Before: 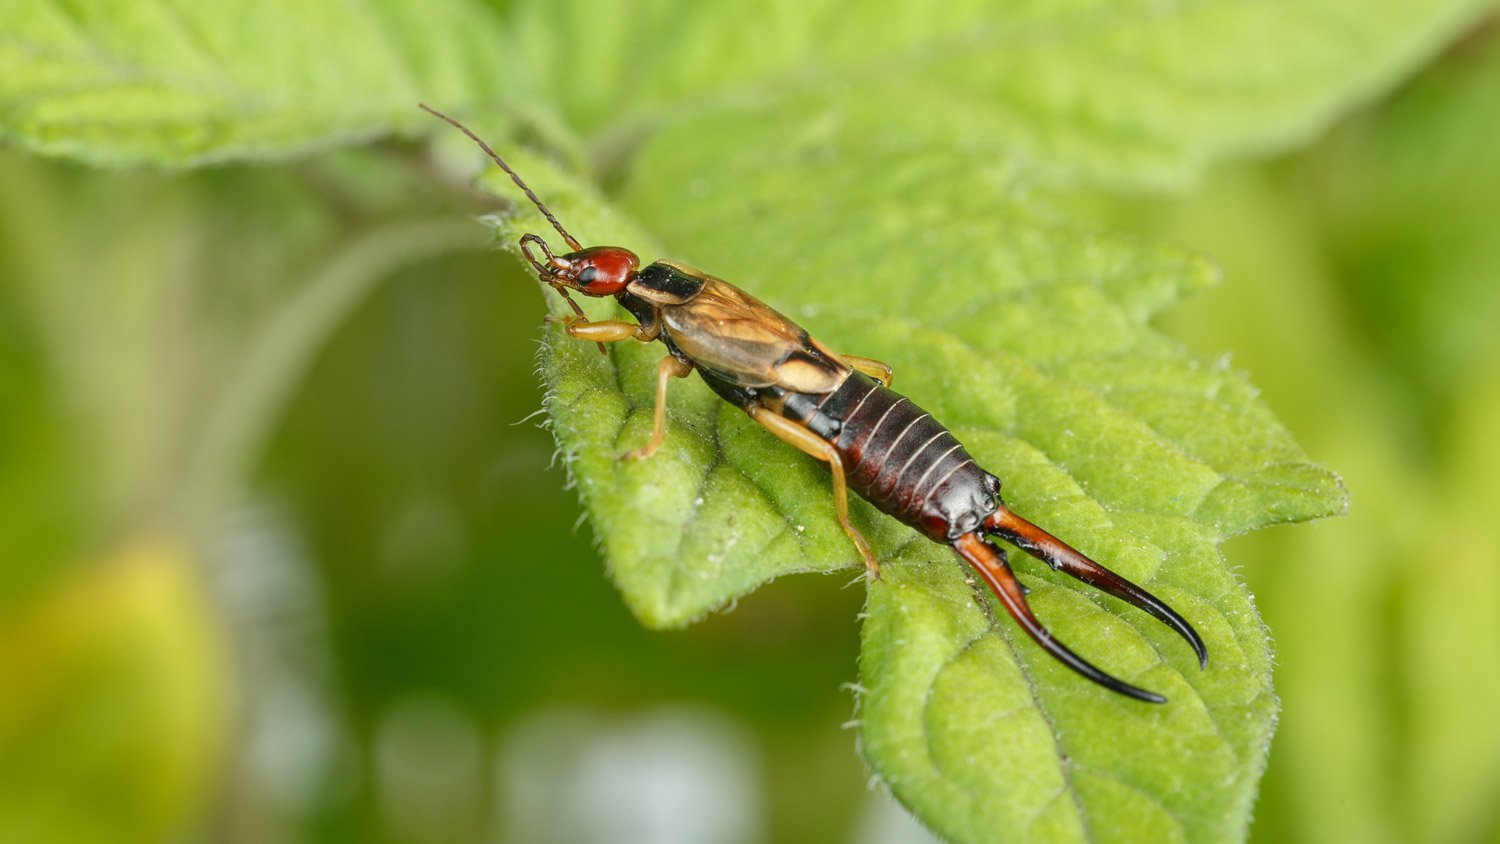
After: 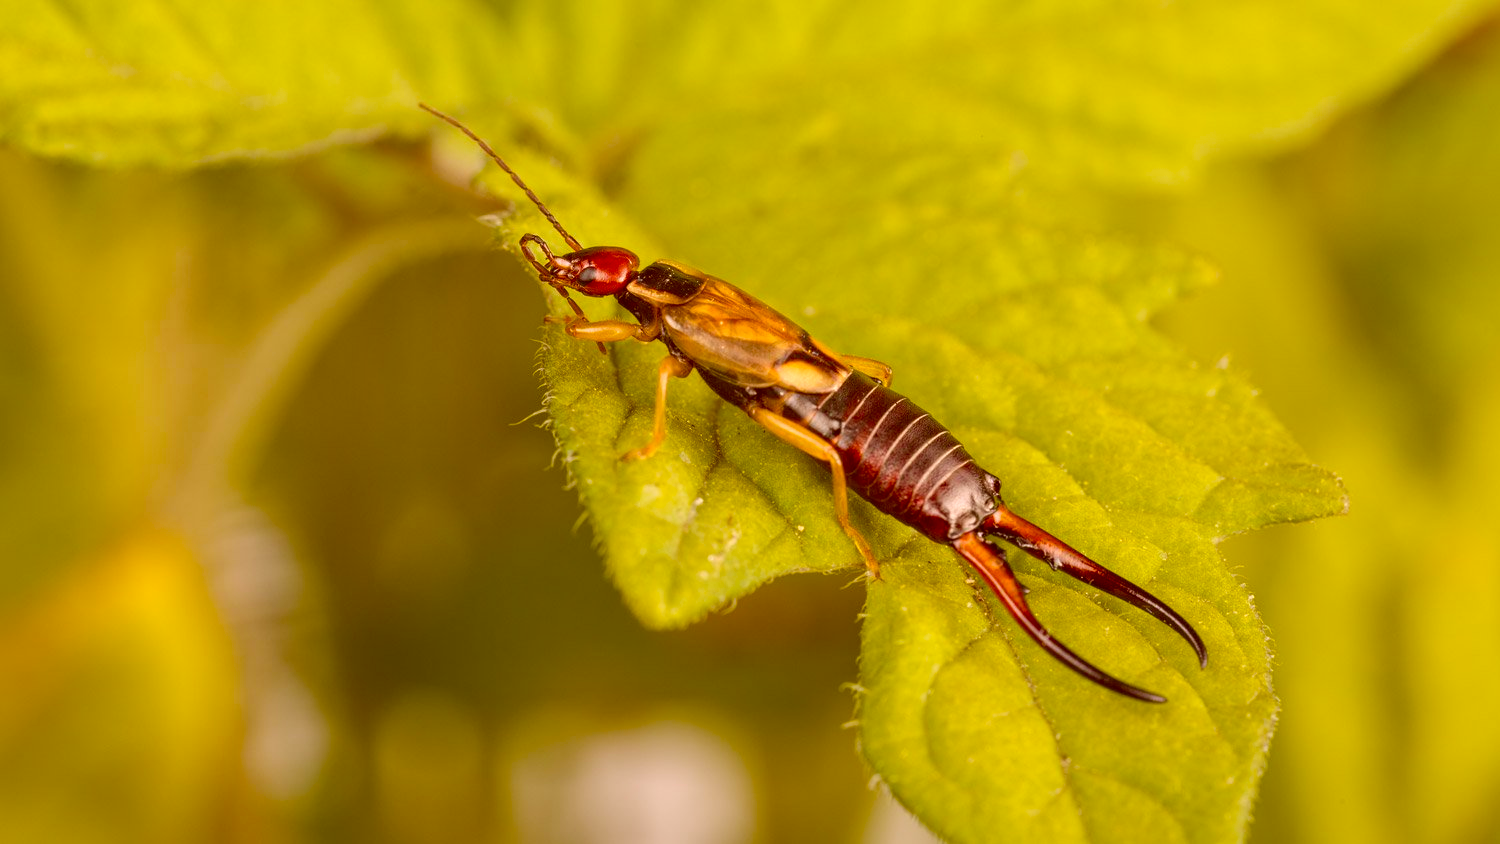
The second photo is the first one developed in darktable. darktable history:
color balance rgb: highlights gain › chroma 3.031%, highlights gain › hue 54.44°, linear chroma grading › global chroma 9.883%, perceptual saturation grading › global saturation 30.287%, global vibrance 34.631%
color correction: highlights a* 9.06, highlights b* 8.49, shadows a* 39.51, shadows b* 39.25, saturation 0.795
